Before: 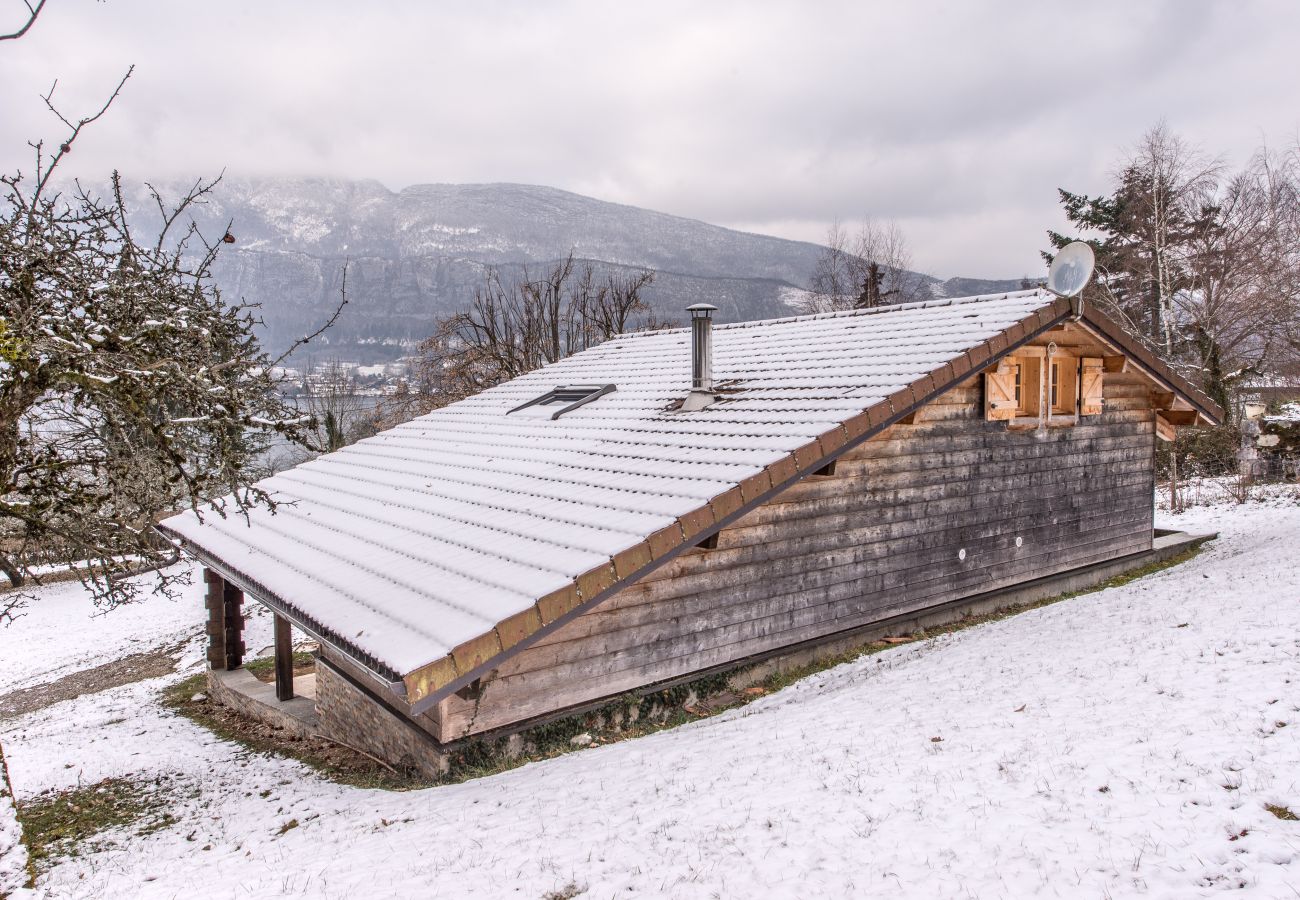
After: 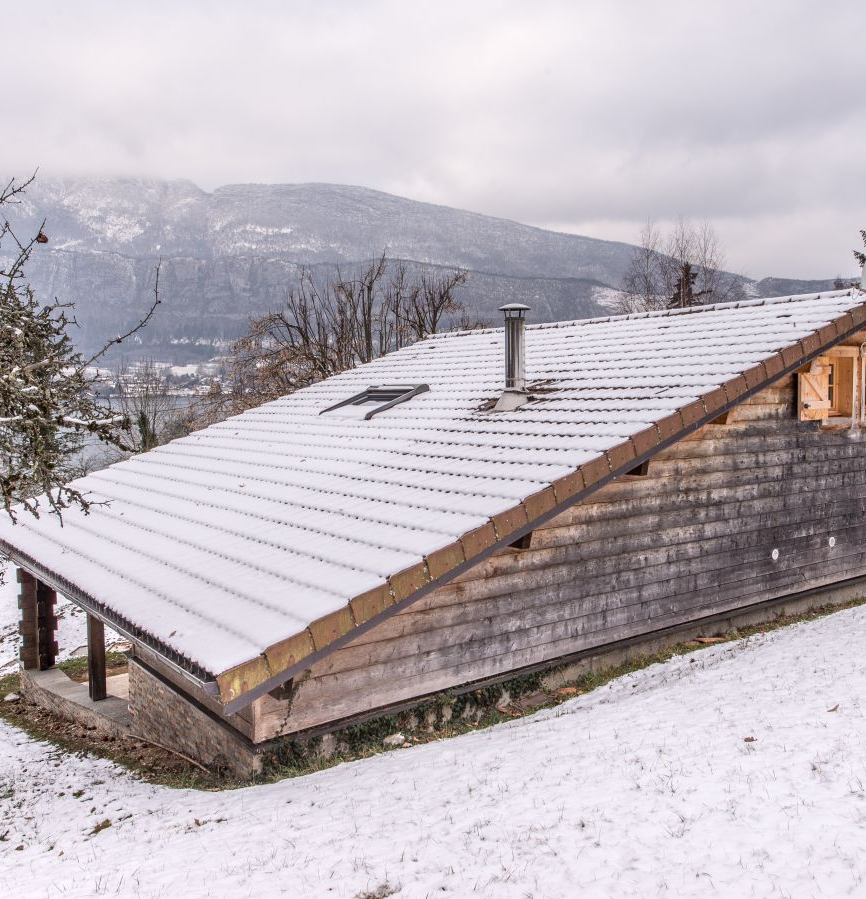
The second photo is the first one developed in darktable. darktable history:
crop and rotate: left 14.436%, right 18.898%
rotate and perspective: automatic cropping off
